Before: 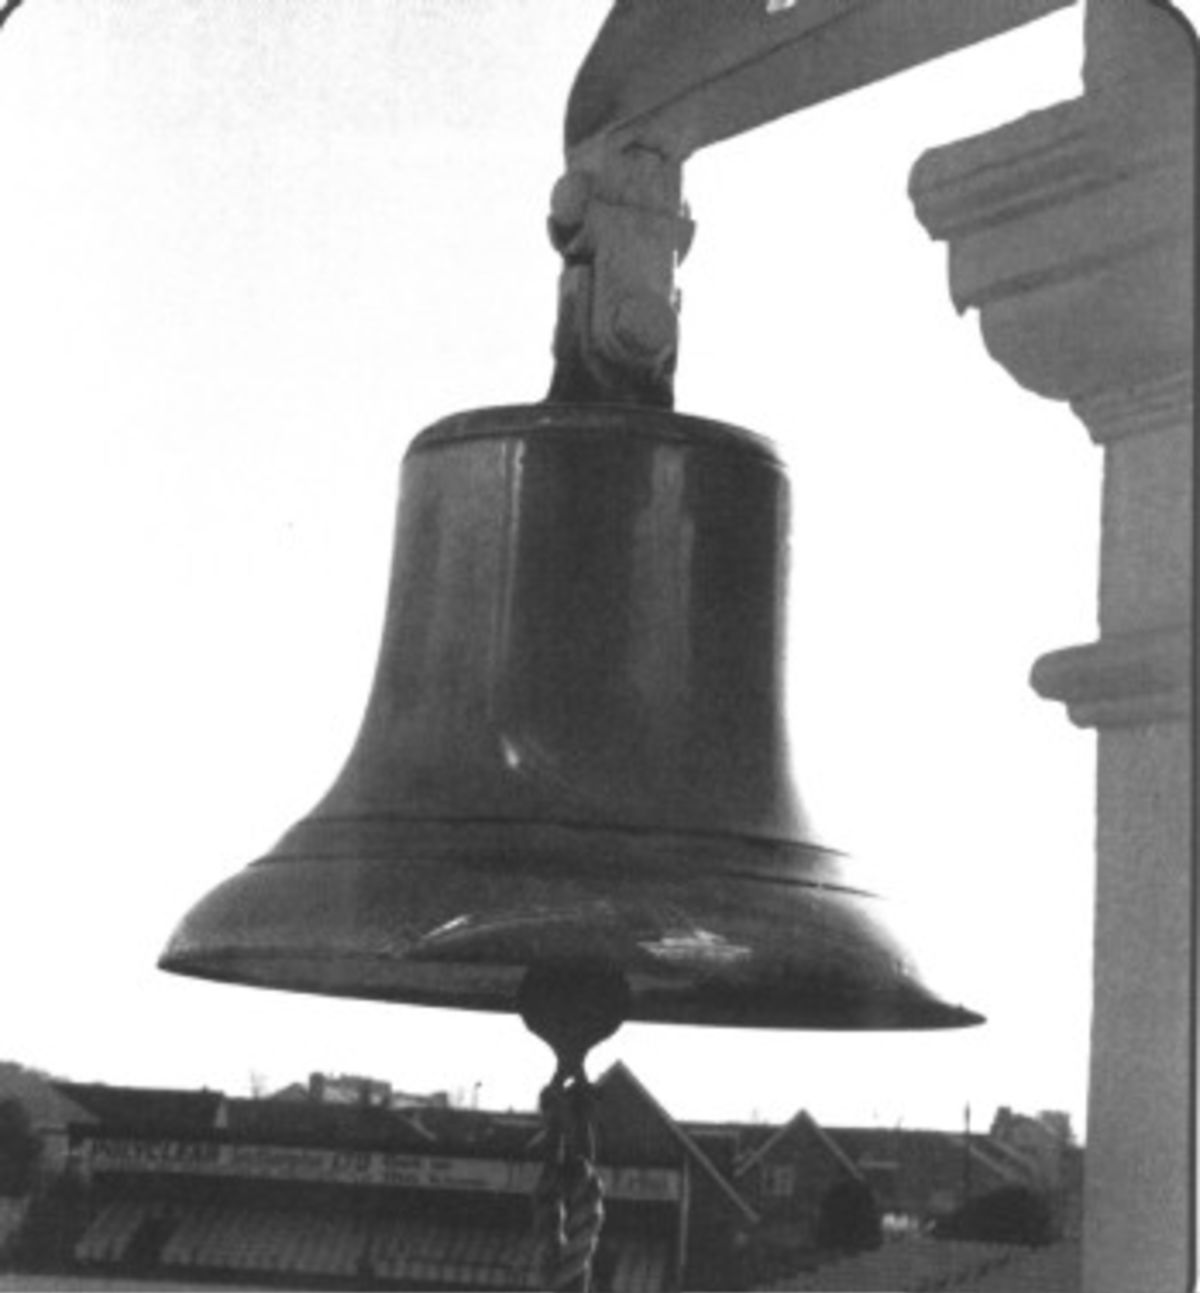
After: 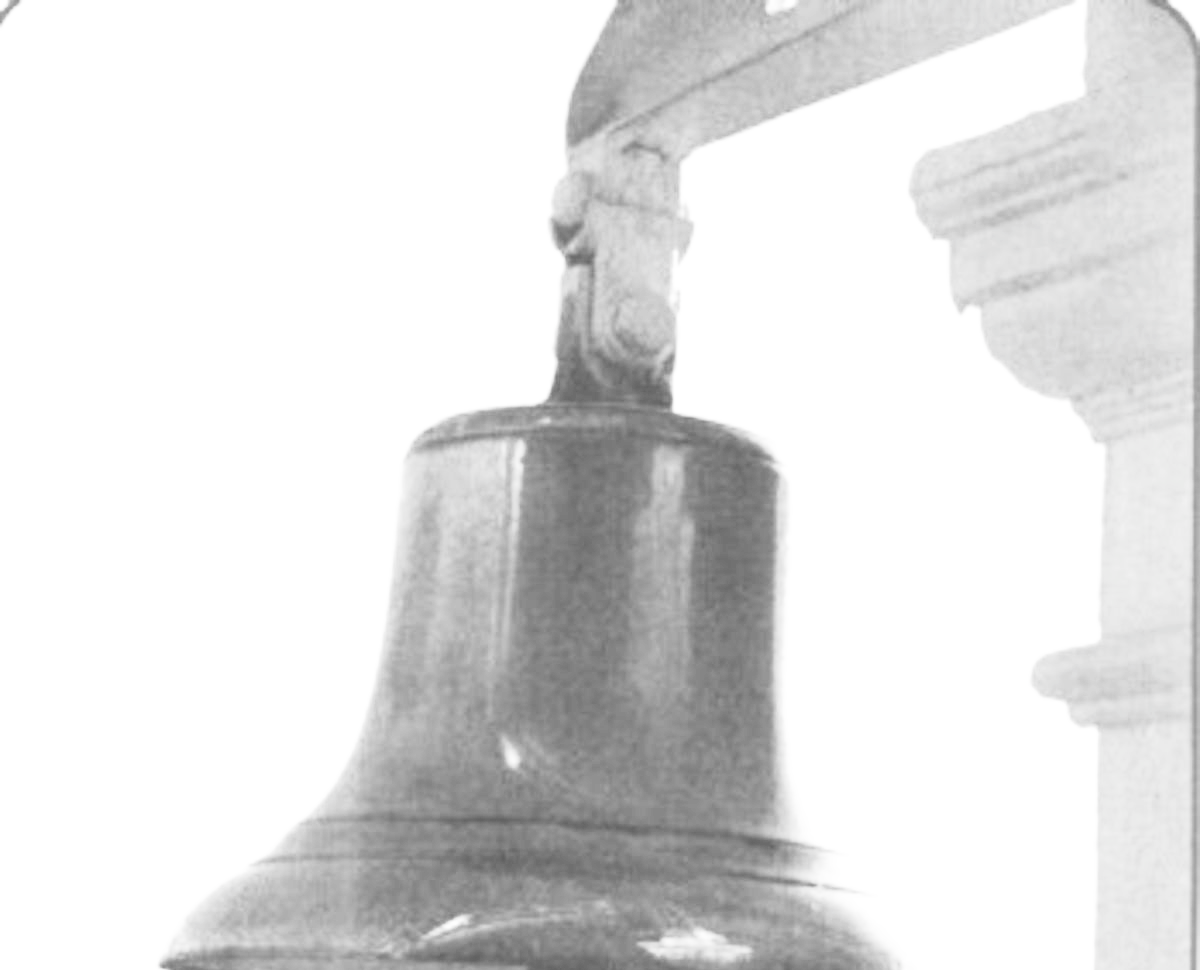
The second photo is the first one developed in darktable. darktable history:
tone curve: curves: ch0 [(0, 0) (0.003, 0.003) (0.011, 0.012) (0.025, 0.028) (0.044, 0.049) (0.069, 0.091) (0.1, 0.144) (0.136, 0.21) (0.177, 0.277) (0.224, 0.352) (0.277, 0.433) (0.335, 0.523) (0.399, 0.613) (0.468, 0.702) (0.543, 0.79) (0.623, 0.867) (0.709, 0.916) (0.801, 0.946) (0.898, 0.972) (1, 1)], color space Lab, independent channels, preserve colors none
crop: bottom 24.817%
base curve: curves: ch0 [(0, 0) (0.495, 0.917) (1, 1)], preserve colors none
